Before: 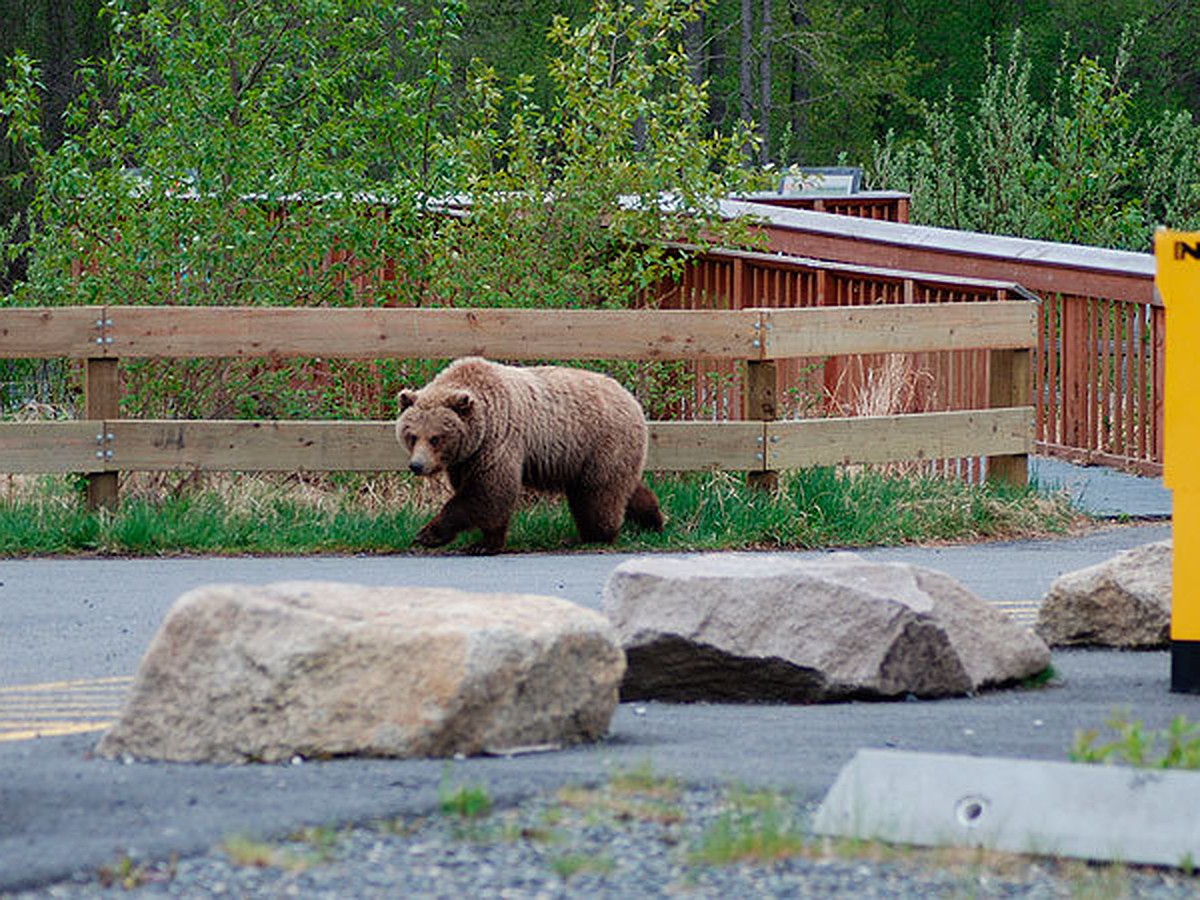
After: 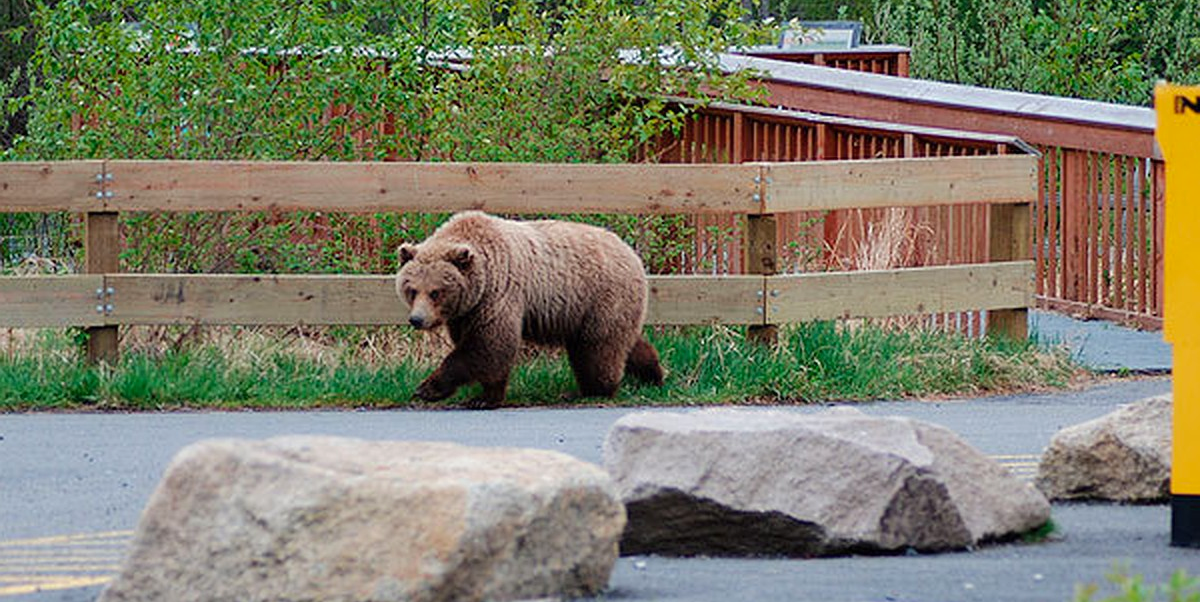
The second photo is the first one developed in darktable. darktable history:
color balance rgb: perceptual saturation grading › global saturation 0.383%, perceptual brilliance grading › mid-tones 9.919%, perceptual brilliance grading › shadows 14.954%, global vibrance 7.189%, saturation formula JzAzBz (2021)
crop: top 16.299%, bottom 16.742%
